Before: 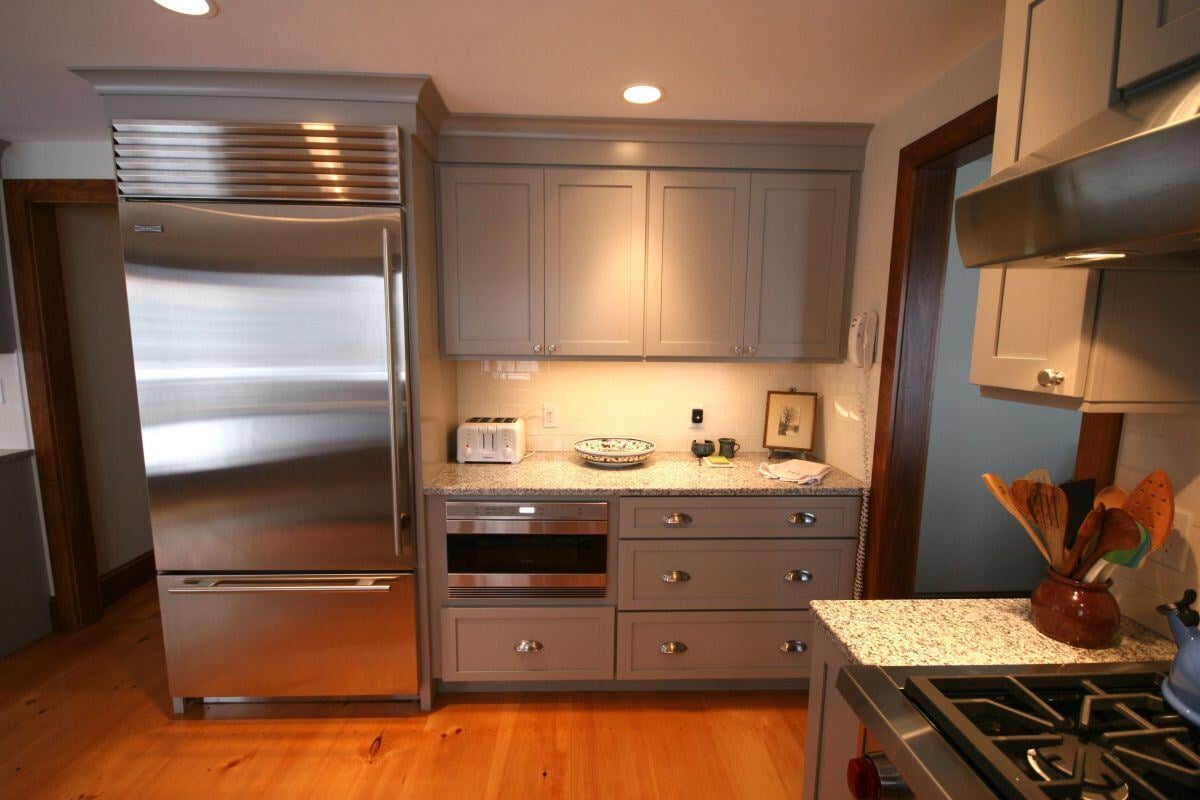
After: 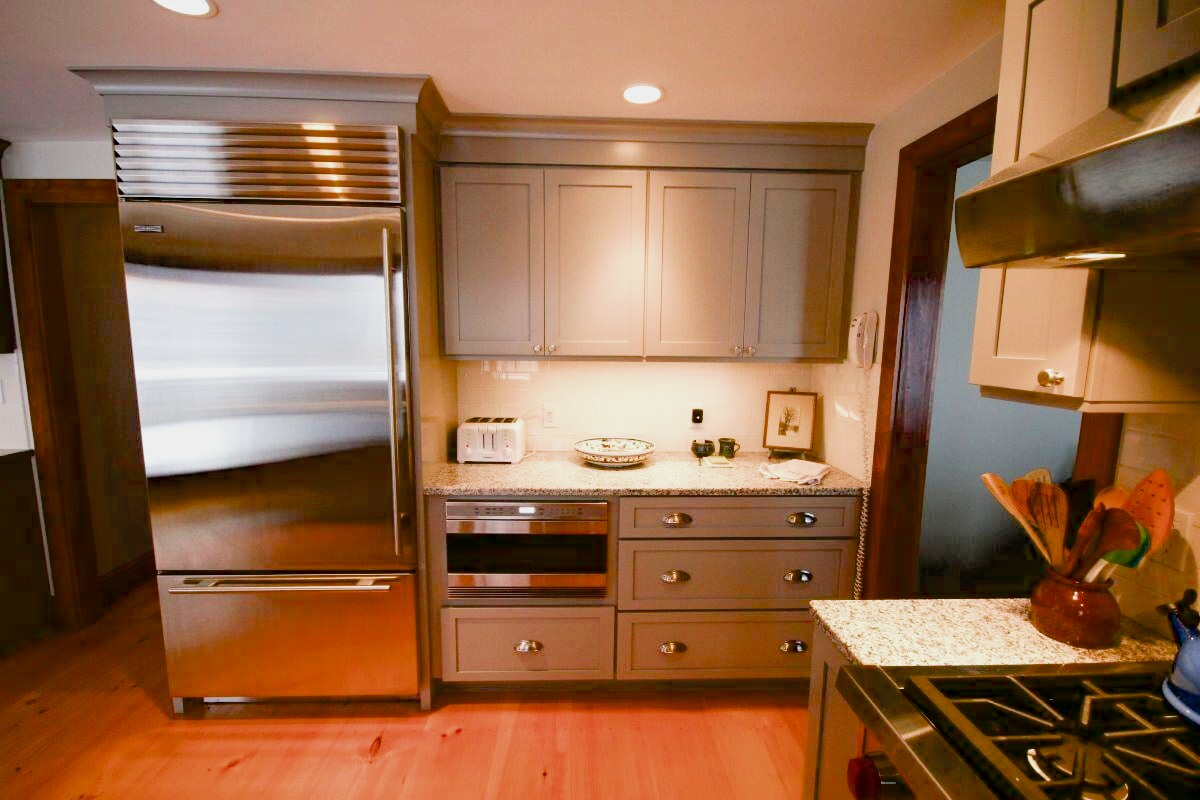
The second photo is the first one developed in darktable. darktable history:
exposure: black level correction 0.036, exposure 0.904 EV, compensate exposure bias true, compensate highlight preservation false
filmic rgb: black relative exposure -7.65 EV, white relative exposure 4.56 EV, hardness 3.61, add noise in highlights 0.001, color science v3 (2019), use custom middle-gray values true, contrast in highlights soft
